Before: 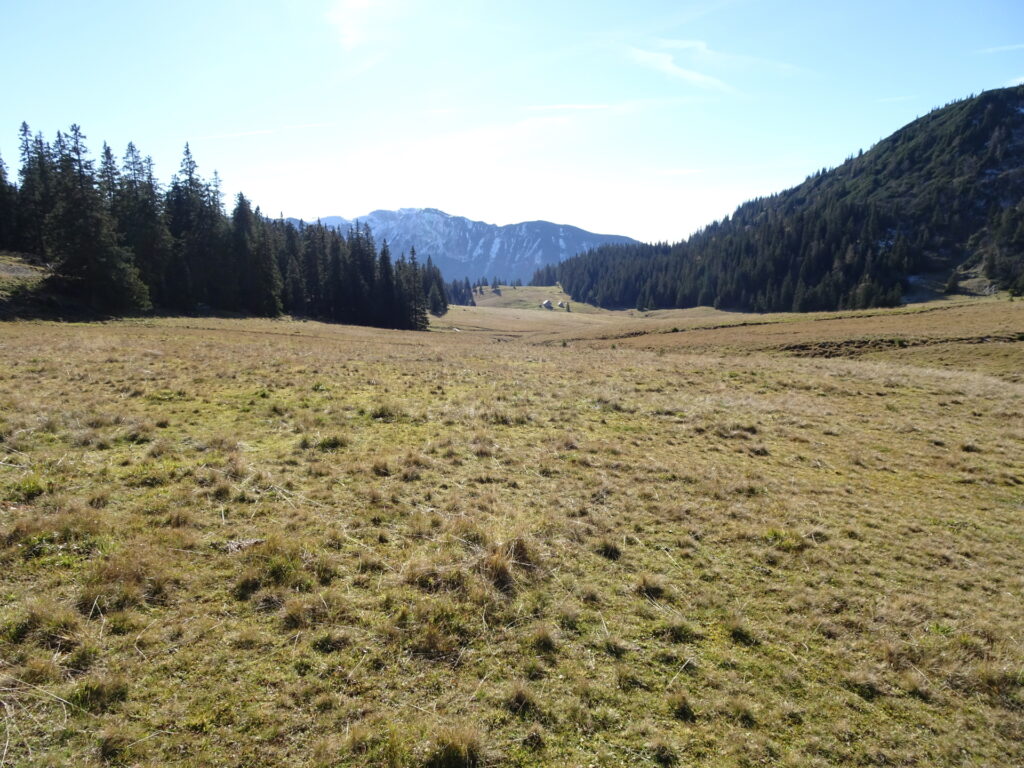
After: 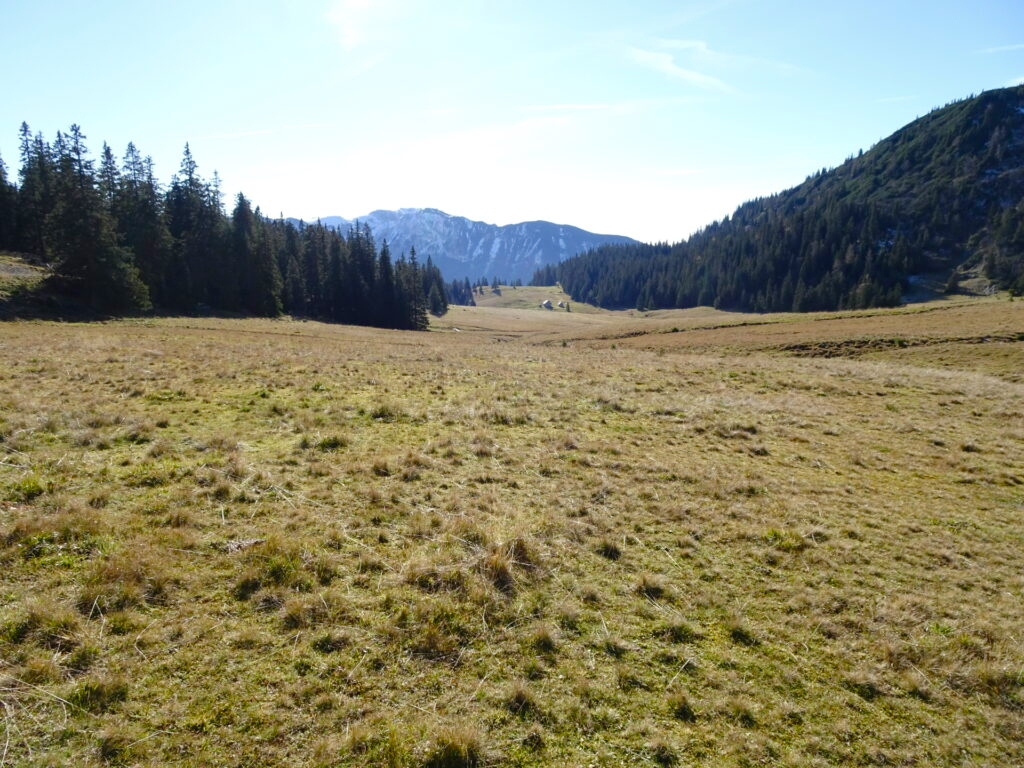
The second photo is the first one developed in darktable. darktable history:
color balance rgb: perceptual saturation grading › global saturation 20%, perceptual saturation grading › highlights -24.974%, perceptual saturation grading › shadows 24.936%
